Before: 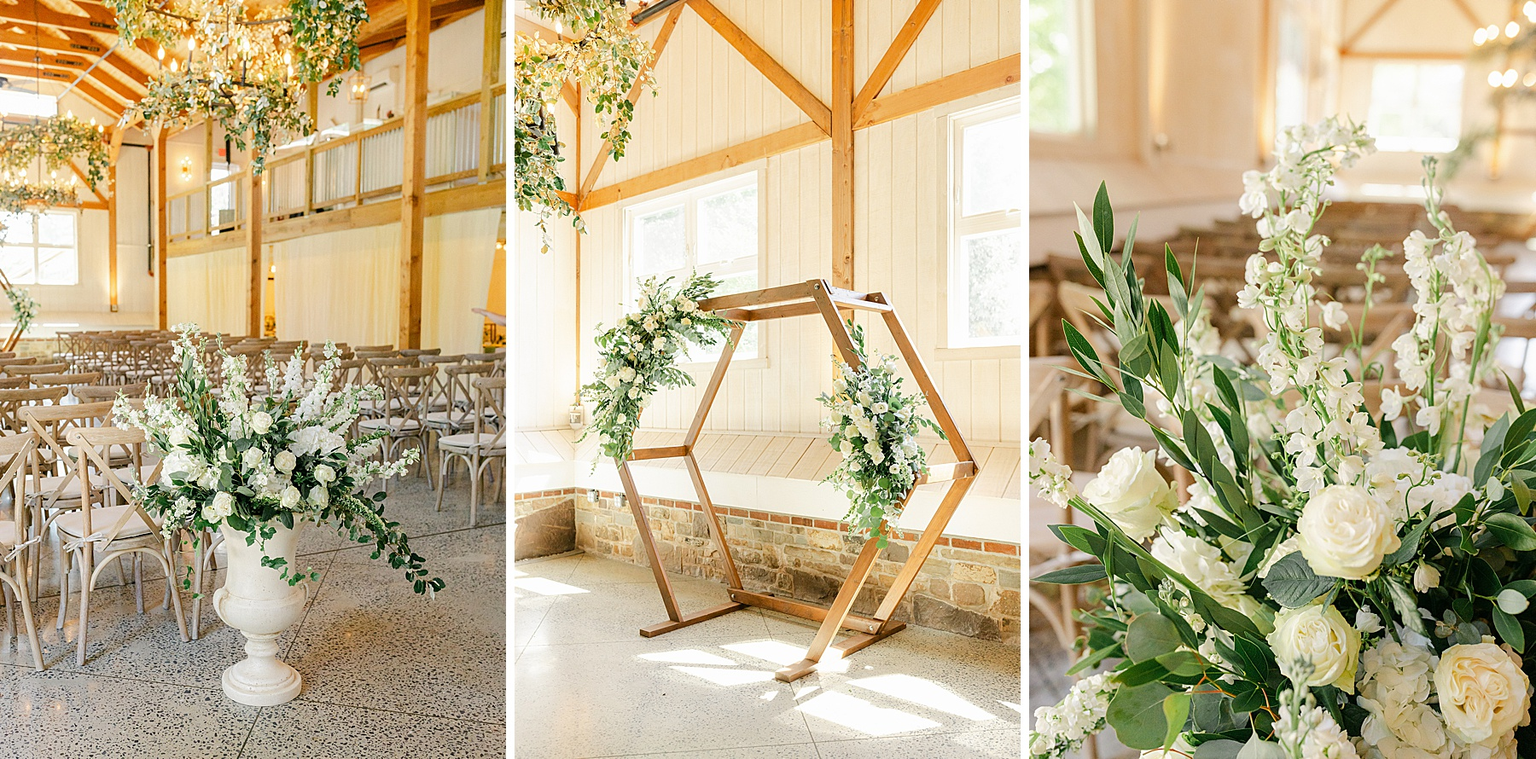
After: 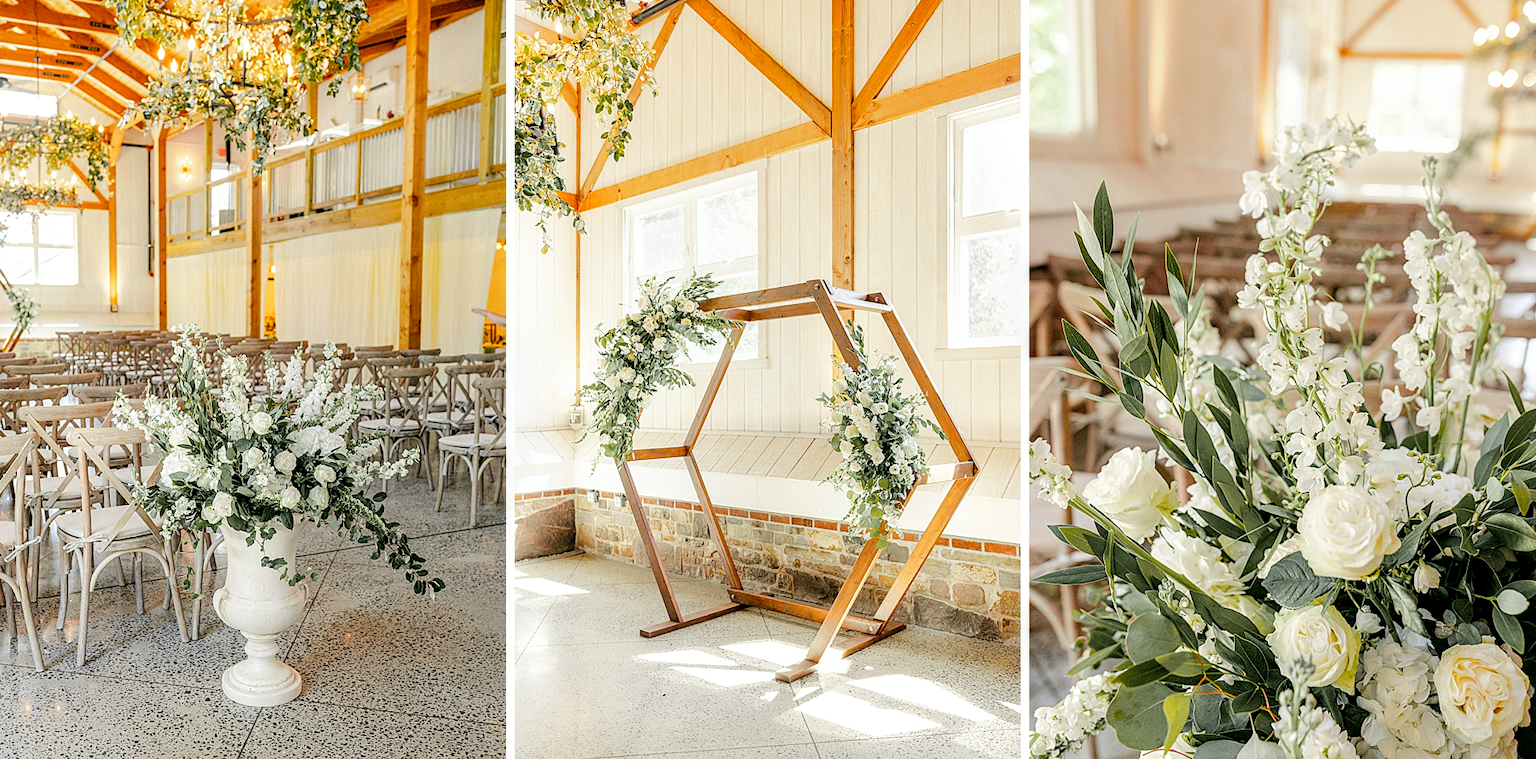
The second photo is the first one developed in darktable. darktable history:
local contrast: highlights 59%, detail 145%
tone curve: curves: ch0 [(0, 0) (0.07, 0.052) (0.23, 0.254) (0.486, 0.53) (0.822, 0.825) (0.994, 0.955)]; ch1 [(0, 0) (0.226, 0.261) (0.379, 0.442) (0.469, 0.472) (0.495, 0.495) (0.514, 0.504) (0.561, 0.568) (0.59, 0.612) (1, 1)]; ch2 [(0, 0) (0.269, 0.299) (0.459, 0.441) (0.498, 0.499) (0.523, 0.52) (0.586, 0.569) (0.635, 0.617) (0.659, 0.681) (0.718, 0.764) (1, 1)], color space Lab, independent channels, preserve colors none
